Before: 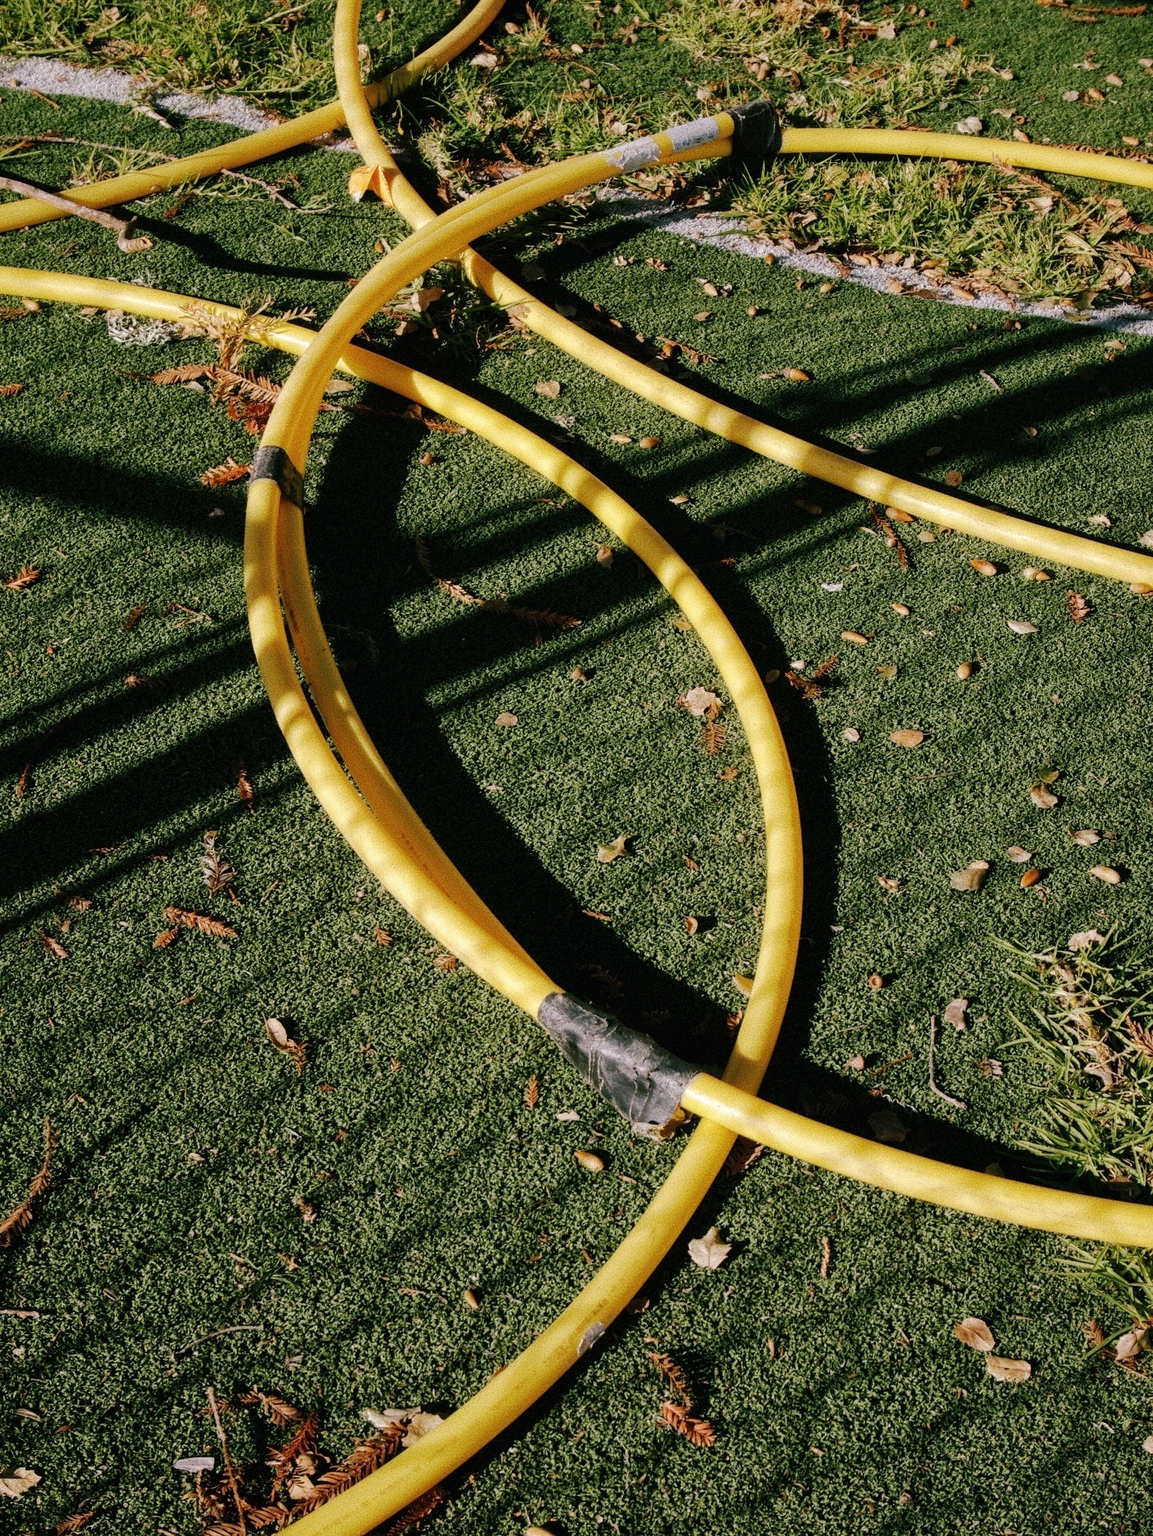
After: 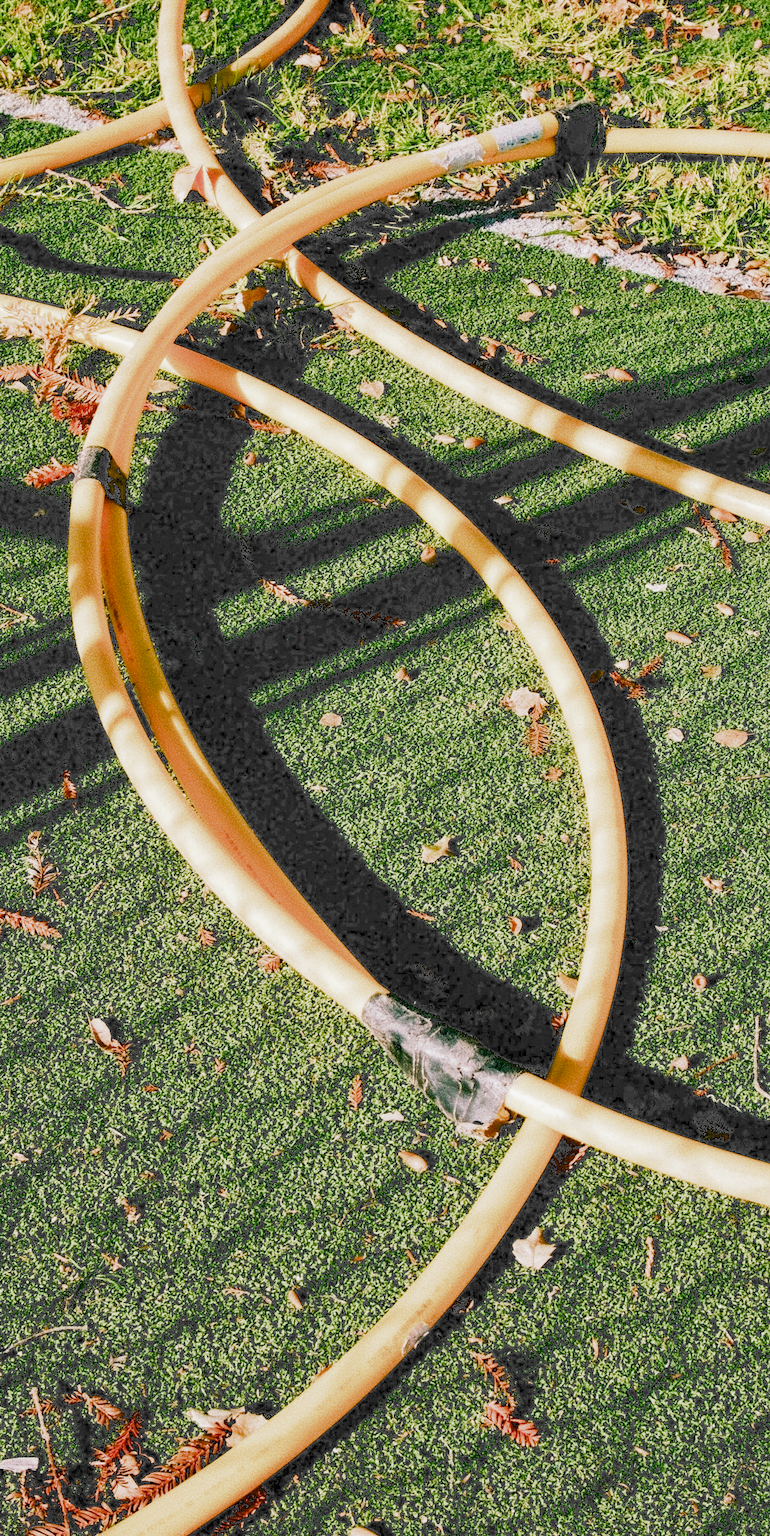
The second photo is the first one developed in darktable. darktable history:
tone equalizer: -7 EV 0.192 EV, -6 EV 0.098 EV, -5 EV 0.084 EV, -4 EV 0.05 EV, -2 EV -0.031 EV, -1 EV -0.022 EV, +0 EV -0.06 EV
exposure: black level correction 0.009, exposure 1.435 EV, compensate highlight preservation false
filmic rgb: black relative exposure -7.65 EV, white relative exposure 4.56 EV, threshold 5.96 EV, hardness 3.61, add noise in highlights 0.001, preserve chrominance max RGB, color science v3 (2019), use custom middle-gray values true, contrast in highlights soft, enable highlight reconstruction true
crop and rotate: left 15.307%, right 17.819%
